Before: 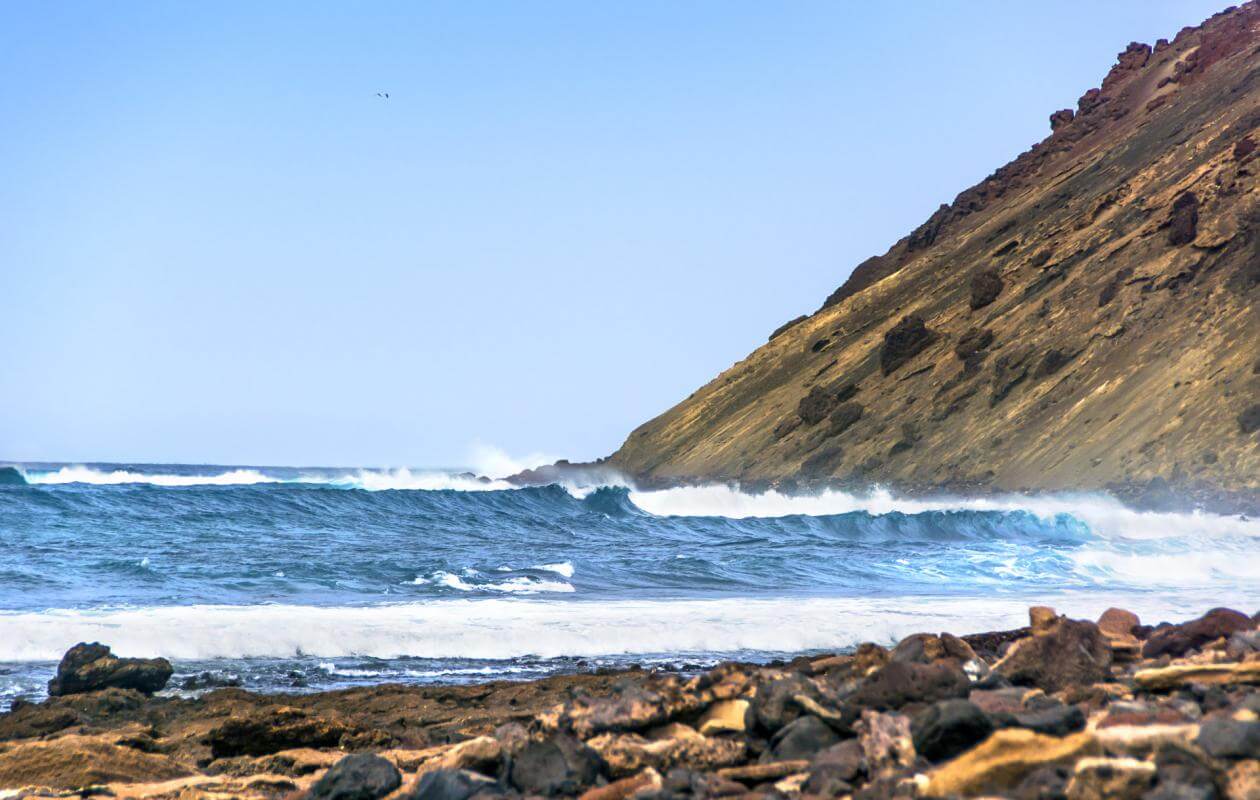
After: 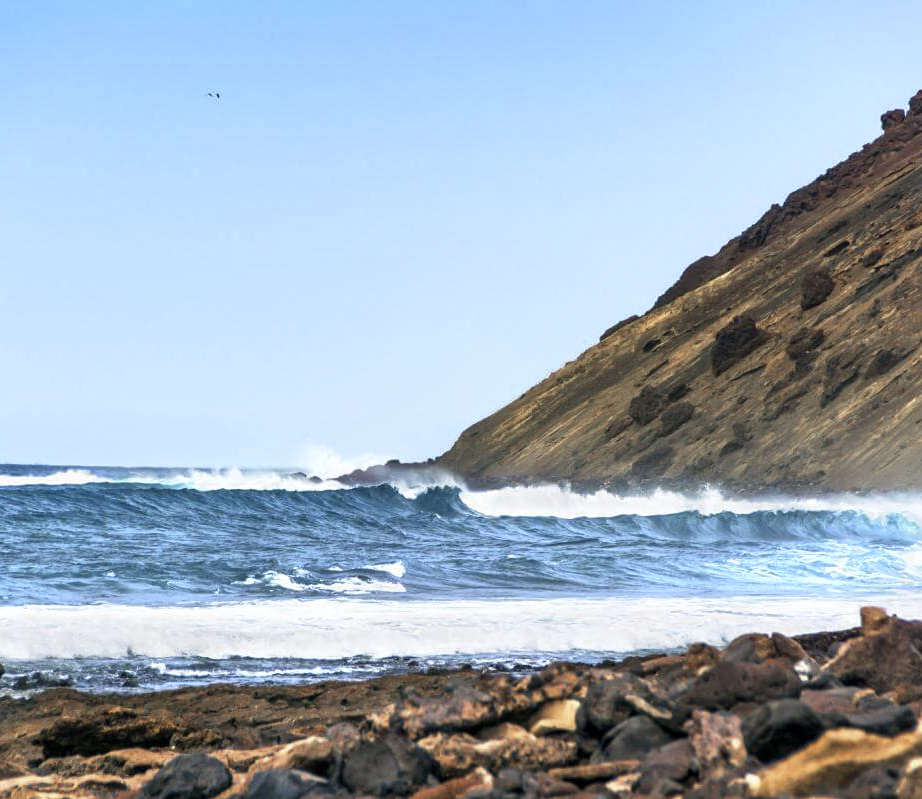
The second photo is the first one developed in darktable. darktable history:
crop: left 13.443%, right 13.31%
color zones: curves: ch0 [(0, 0.5) (0.125, 0.4) (0.25, 0.5) (0.375, 0.4) (0.5, 0.4) (0.625, 0.6) (0.75, 0.6) (0.875, 0.5)]; ch1 [(0, 0.35) (0.125, 0.45) (0.25, 0.35) (0.375, 0.35) (0.5, 0.35) (0.625, 0.35) (0.75, 0.45) (0.875, 0.35)]; ch2 [(0, 0.6) (0.125, 0.5) (0.25, 0.5) (0.375, 0.6) (0.5, 0.6) (0.625, 0.5) (0.75, 0.5) (0.875, 0.5)]
shadows and highlights: radius 133.83, soften with gaussian
